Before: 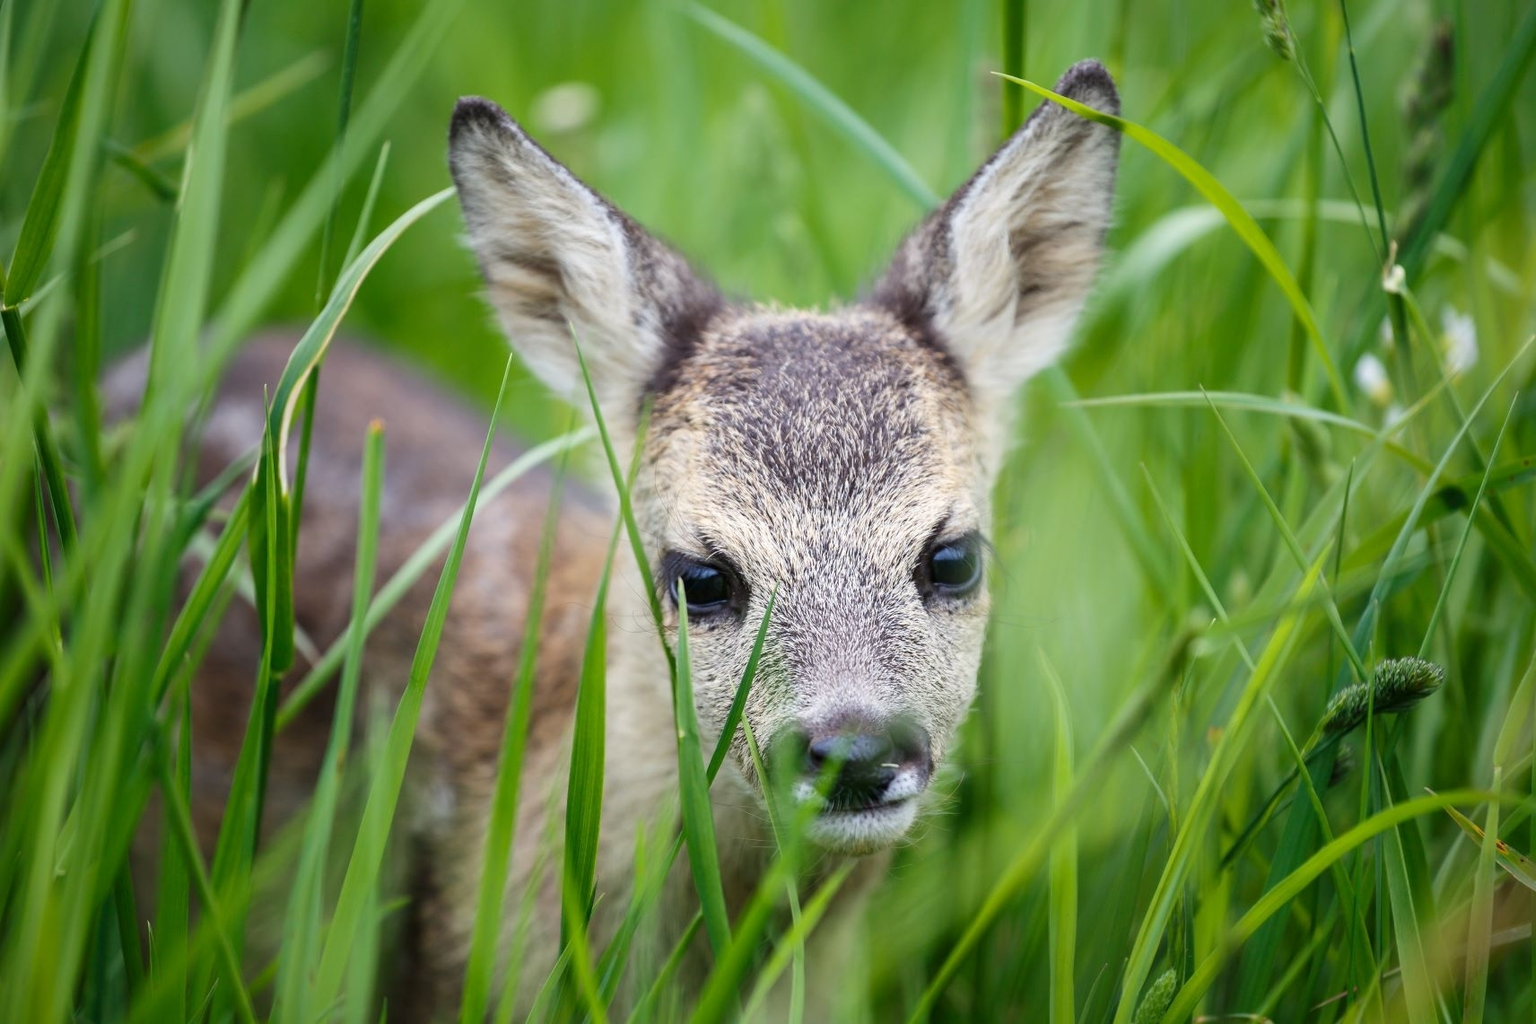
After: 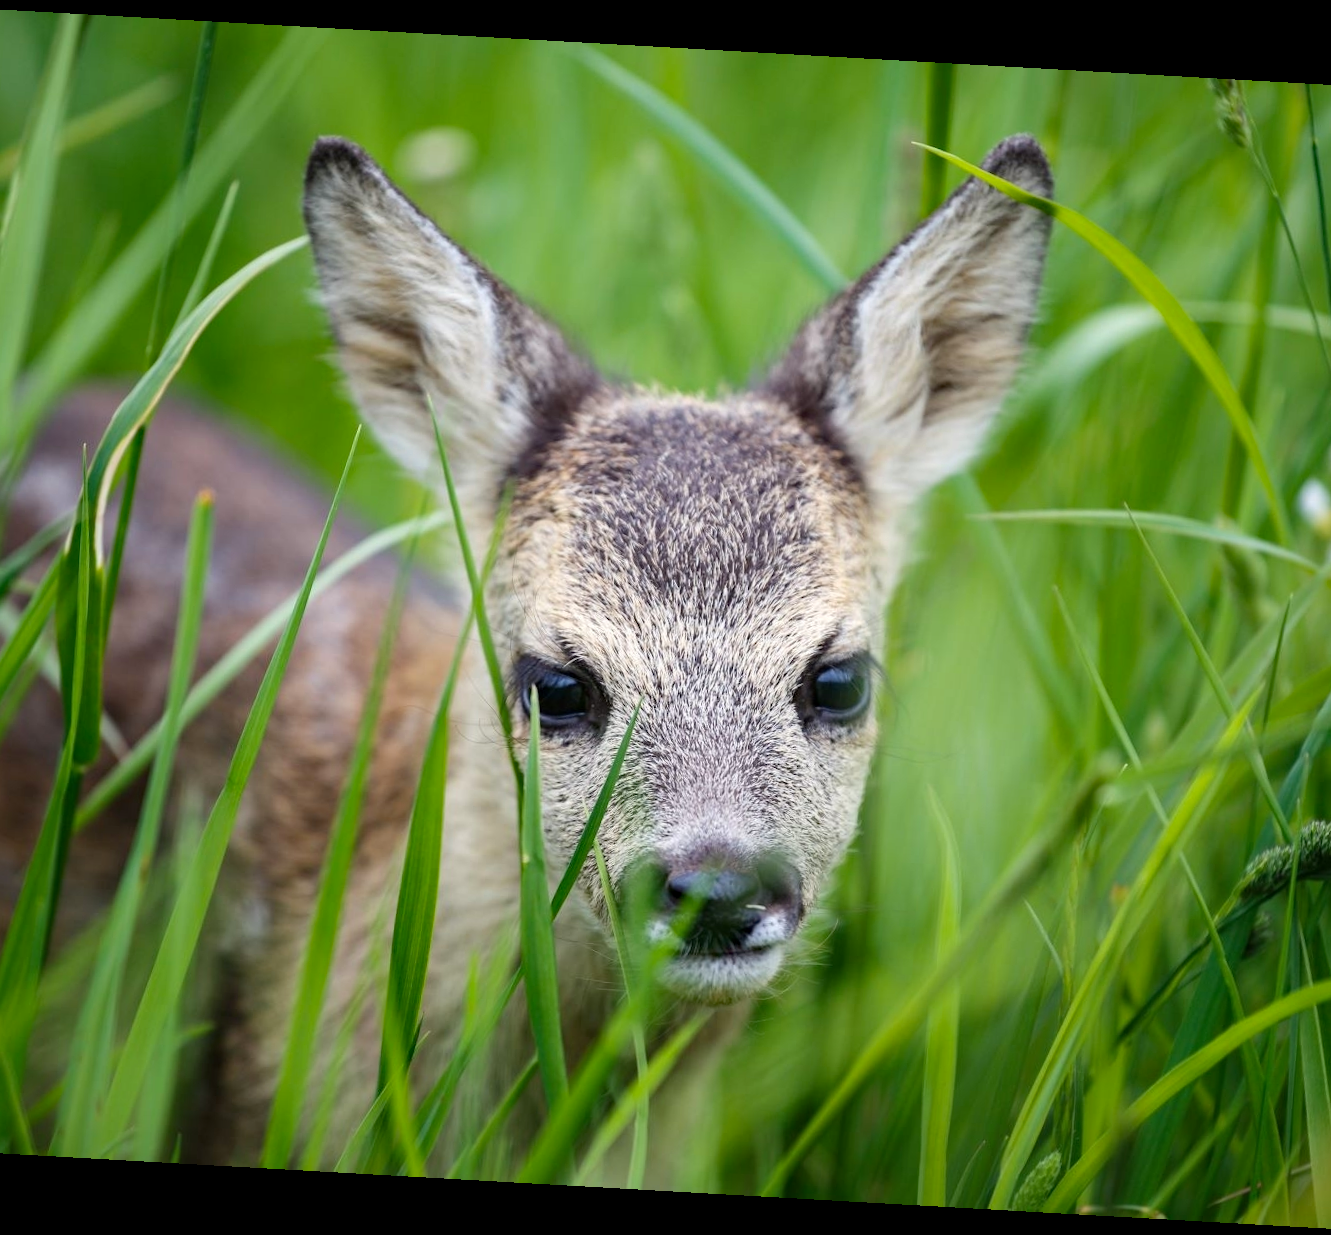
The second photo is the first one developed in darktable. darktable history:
crop and rotate: angle -3.24°, left 14.161%, top 0.045%, right 10.795%, bottom 0.038%
haze removal: compatibility mode true, adaptive false
